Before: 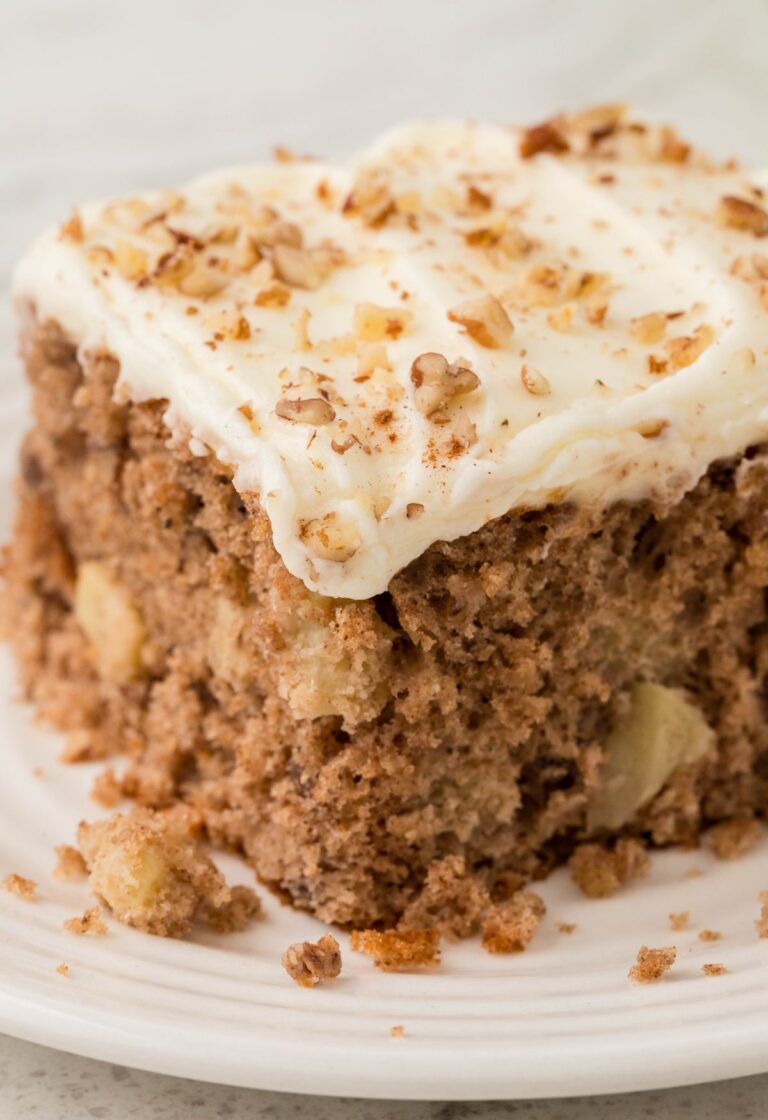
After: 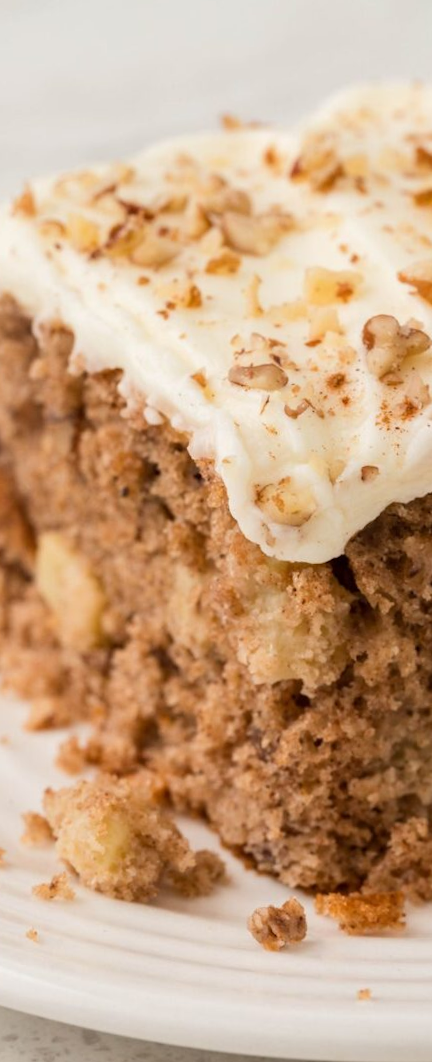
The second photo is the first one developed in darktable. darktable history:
crop: left 5.114%, right 38.589%
rotate and perspective: rotation -1.32°, lens shift (horizontal) -0.031, crop left 0.015, crop right 0.985, crop top 0.047, crop bottom 0.982
